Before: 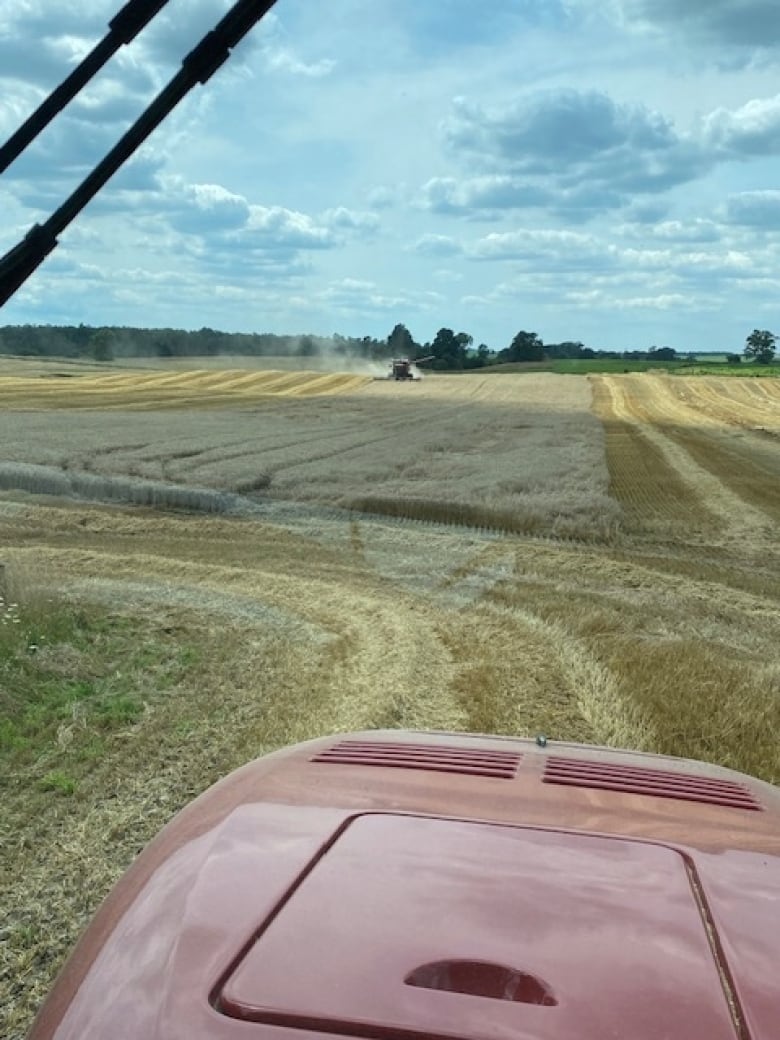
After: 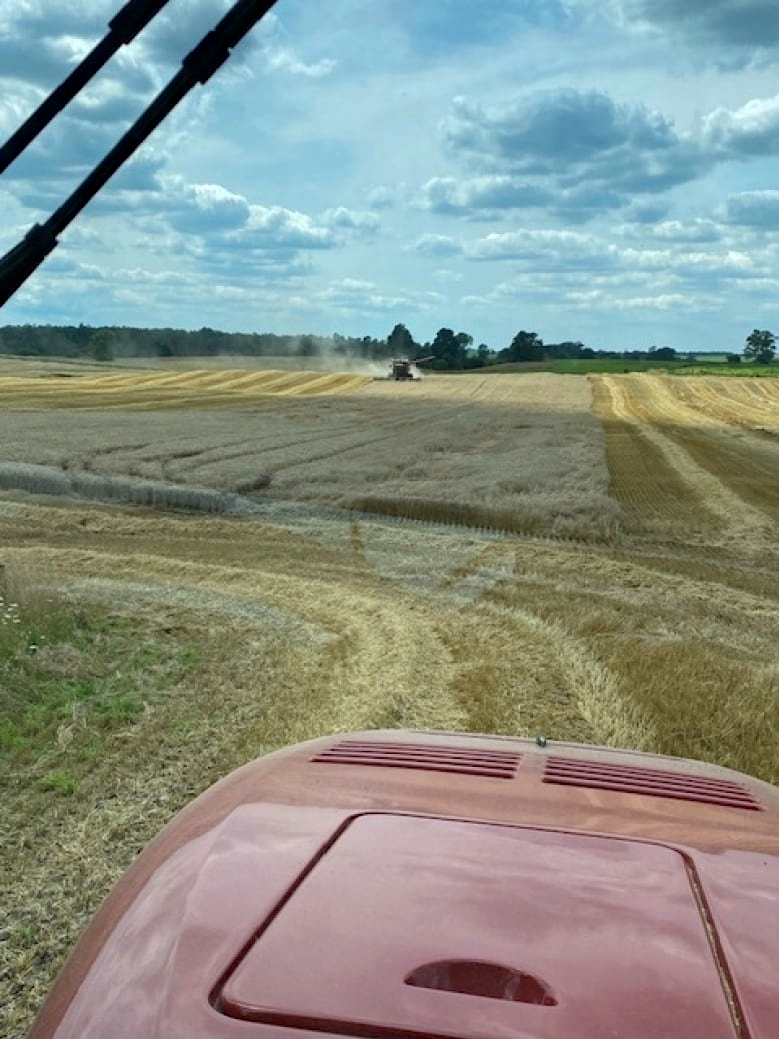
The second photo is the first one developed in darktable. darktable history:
haze removal: compatibility mode true, adaptive false
crop and rotate: left 0.126%
shadows and highlights: radius 337.17, shadows 29.01, soften with gaussian
